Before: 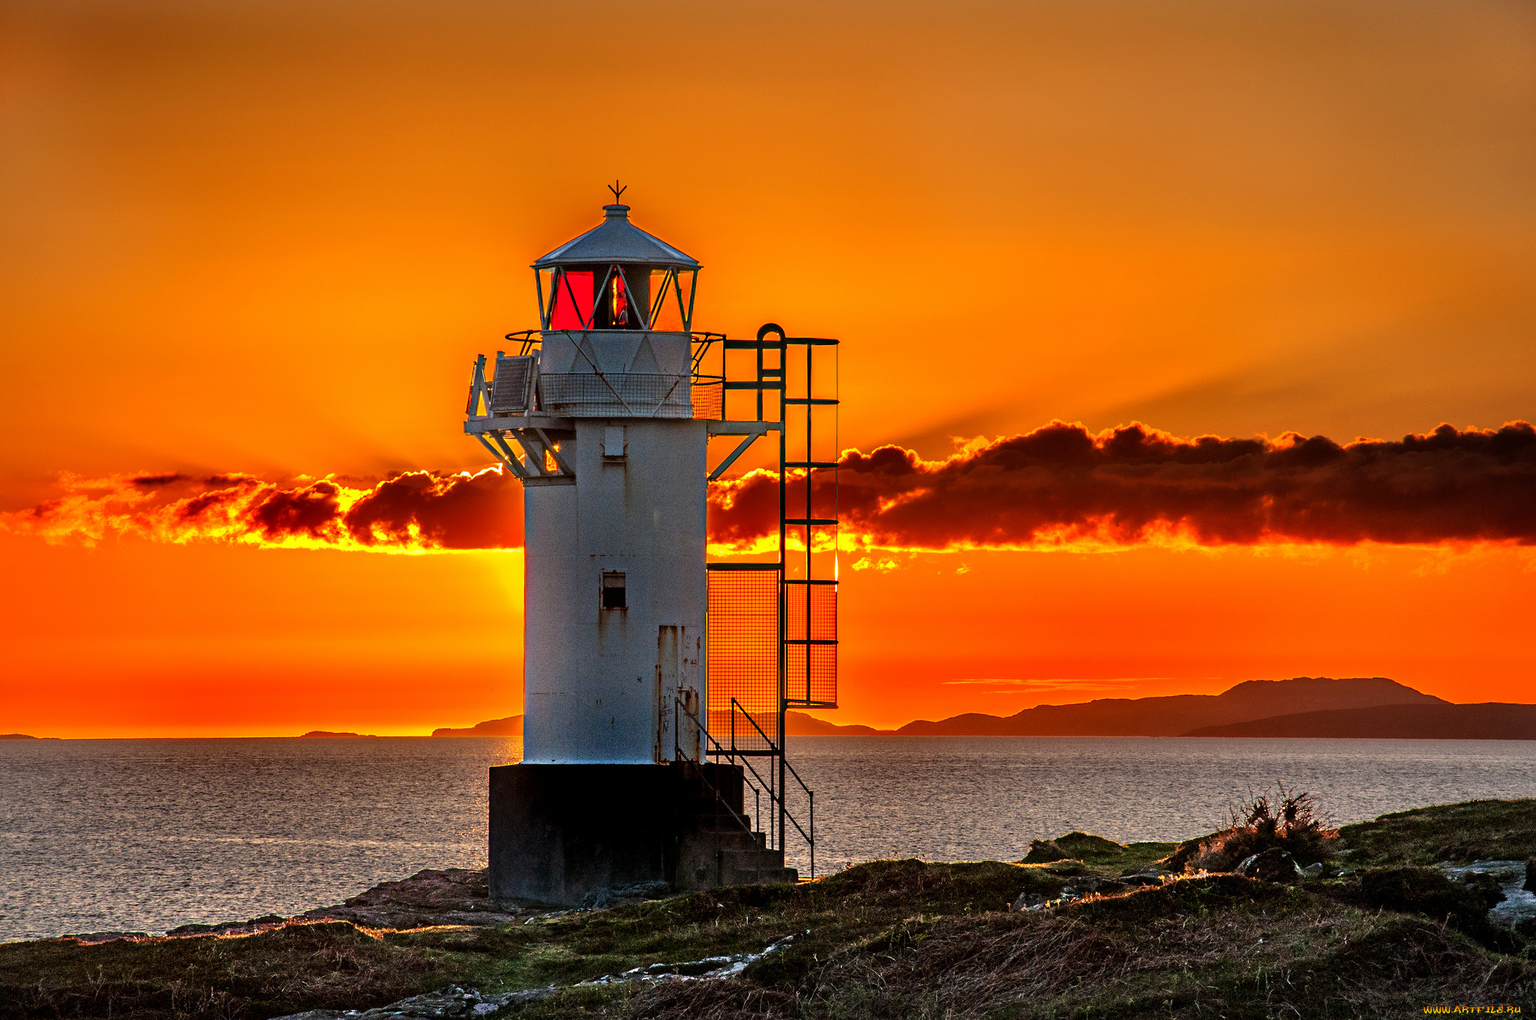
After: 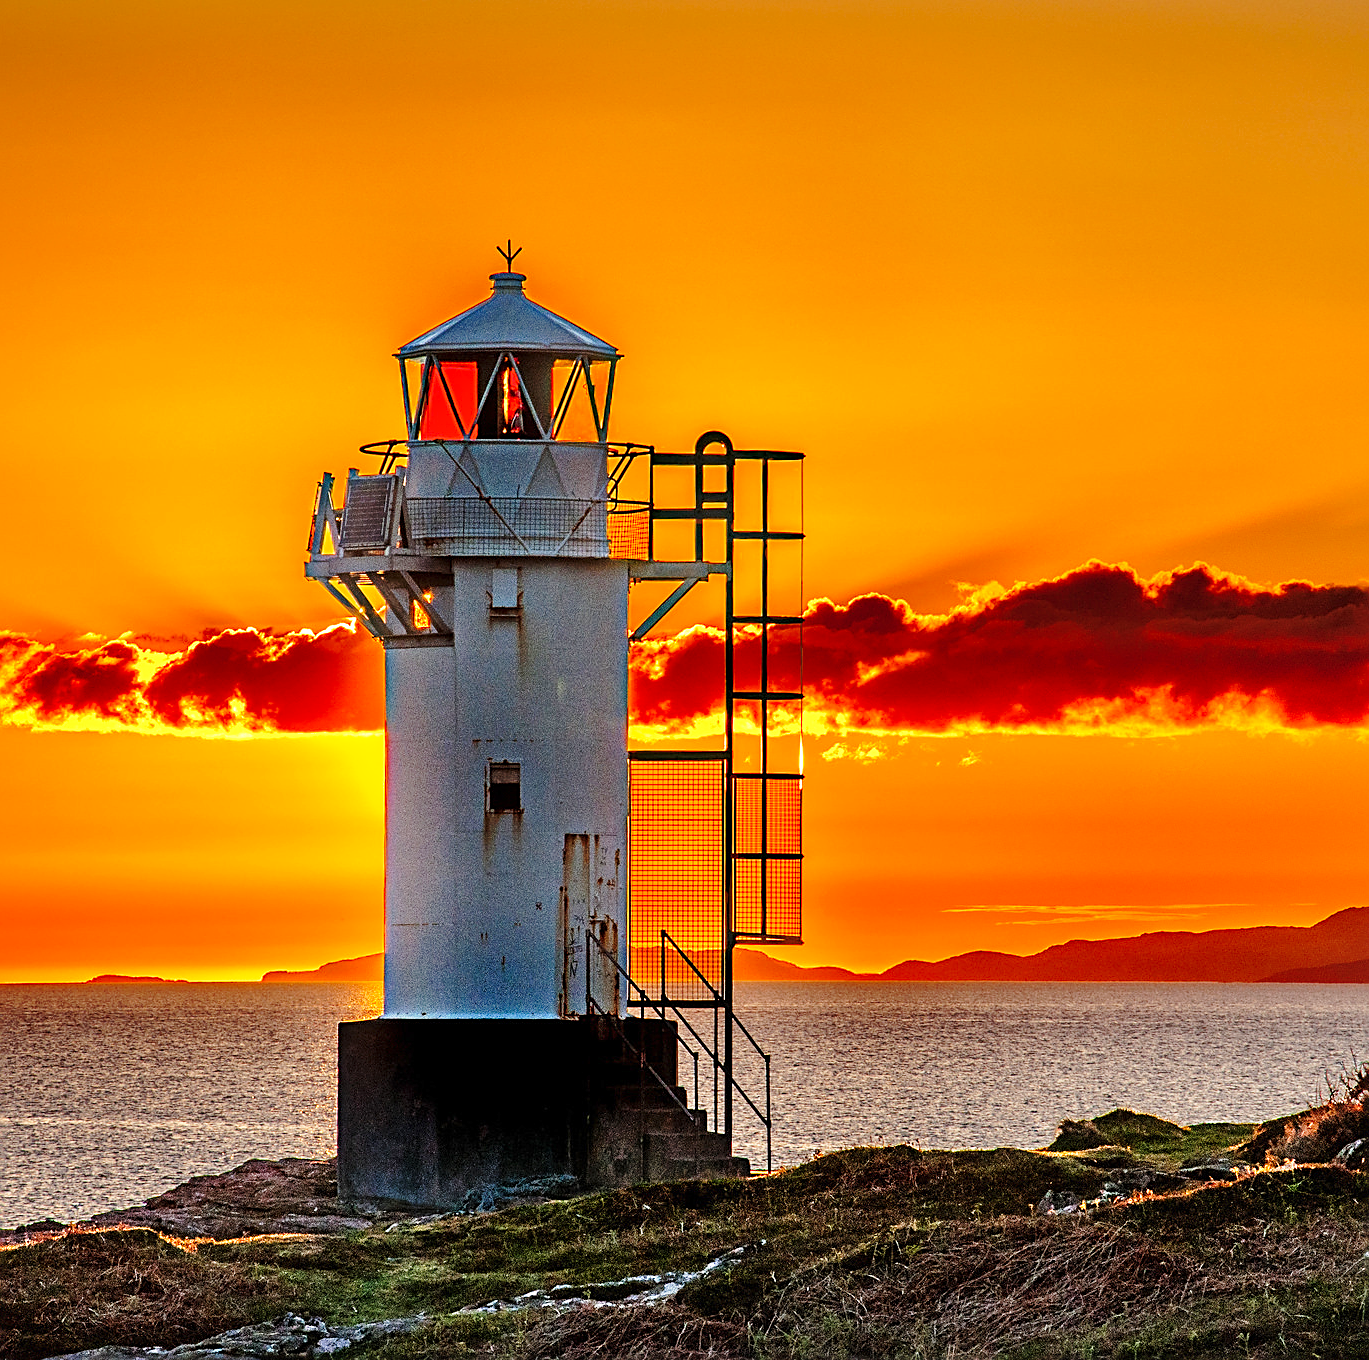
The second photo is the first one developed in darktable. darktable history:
exposure: exposure 0.014 EV, compensate exposure bias true, compensate highlight preservation false
crop: left 15.381%, right 17.734%
shadows and highlights: on, module defaults
sharpen: on, module defaults
base curve: curves: ch0 [(0, 0) (0.028, 0.03) (0.121, 0.232) (0.46, 0.748) (0.859, 0.968) (1, 1)], preserve colors none
